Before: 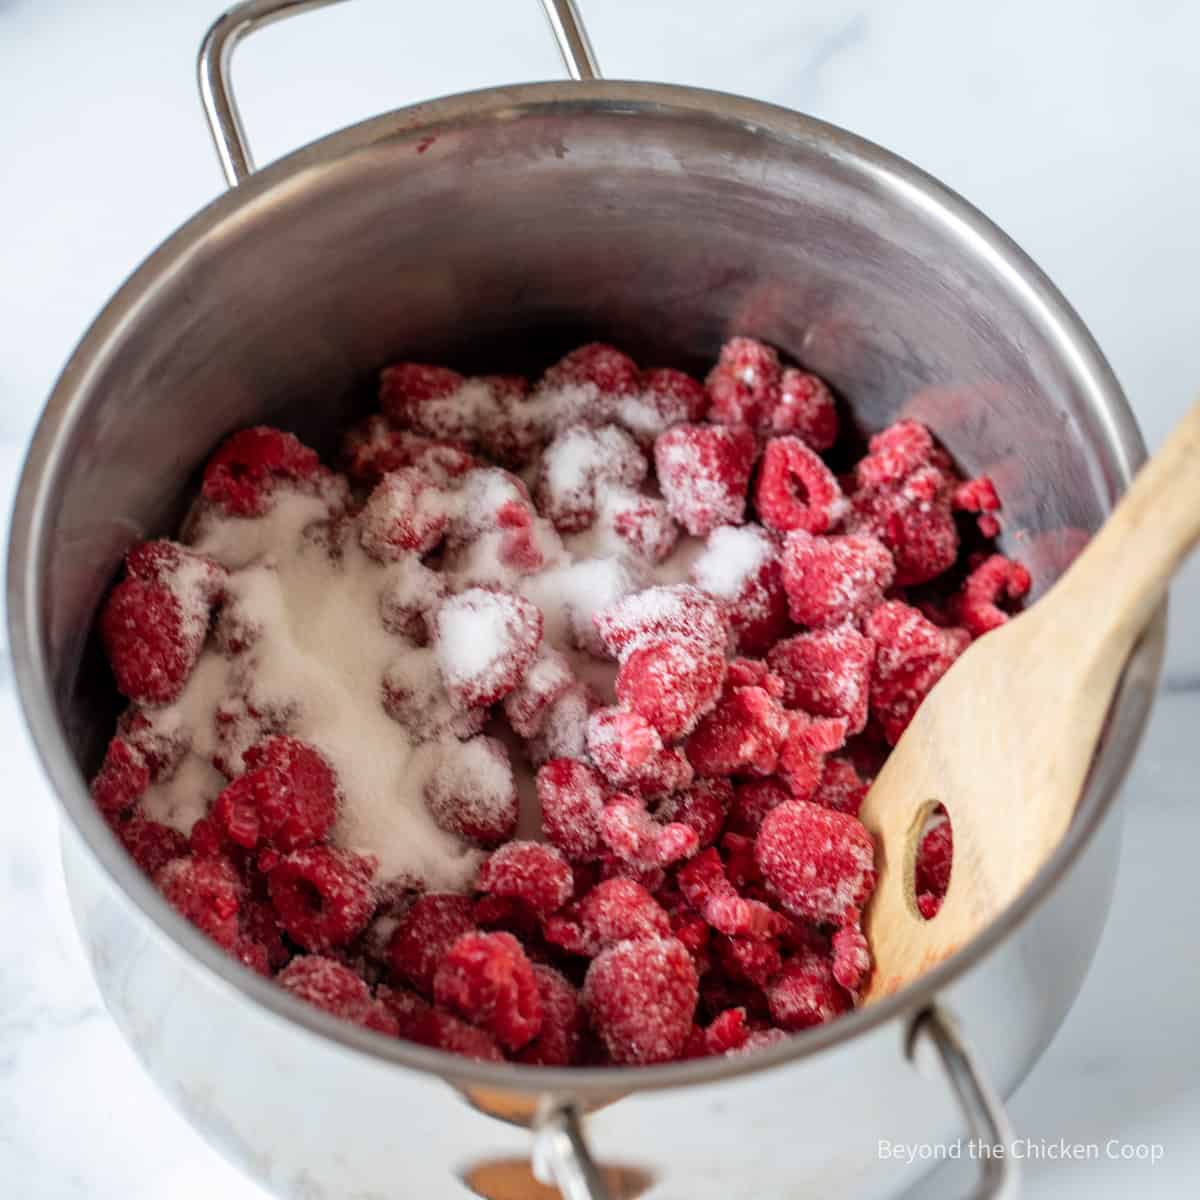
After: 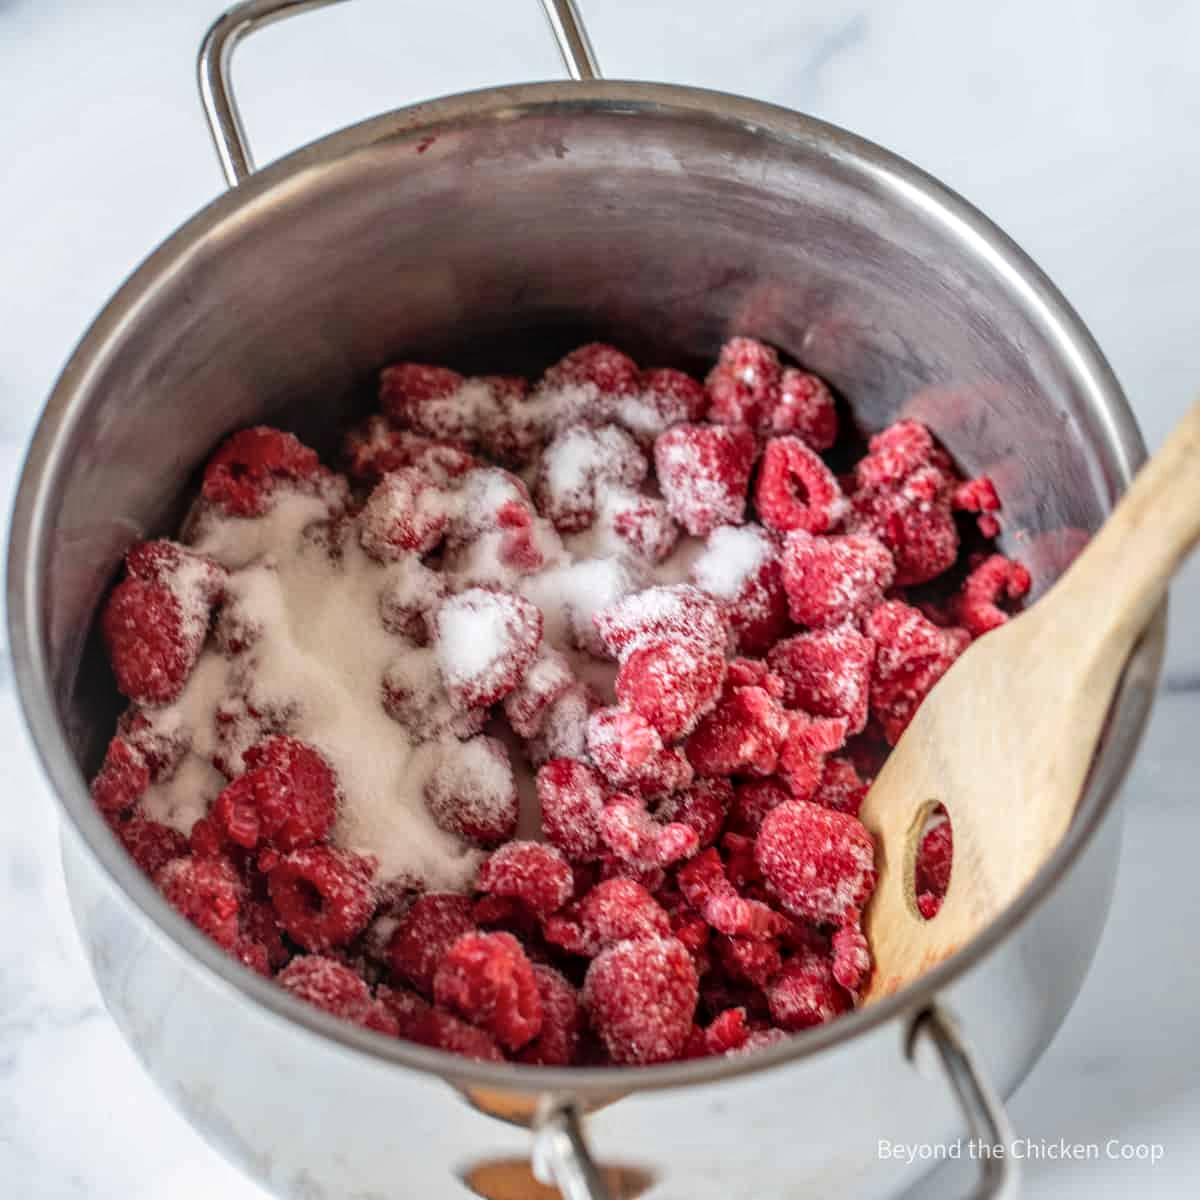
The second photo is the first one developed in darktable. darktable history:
local contrast: highlights 2%, shadows 2%, detail 134%
